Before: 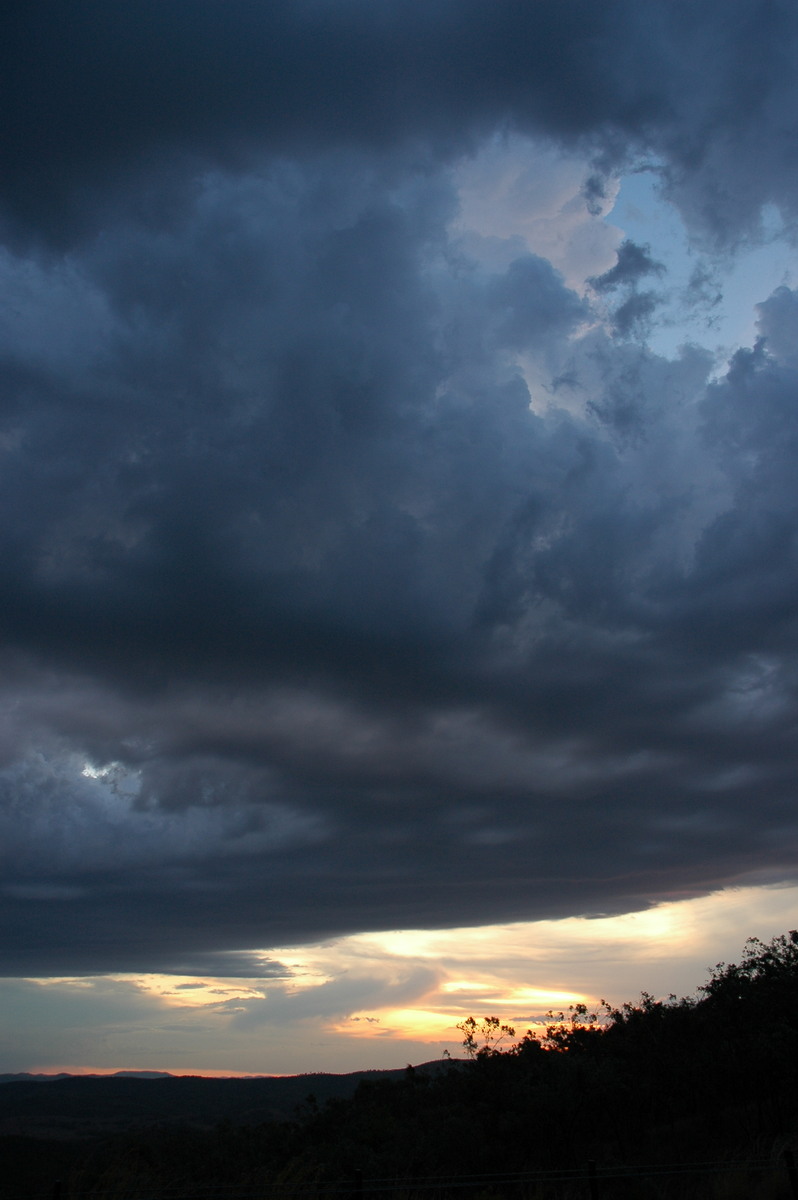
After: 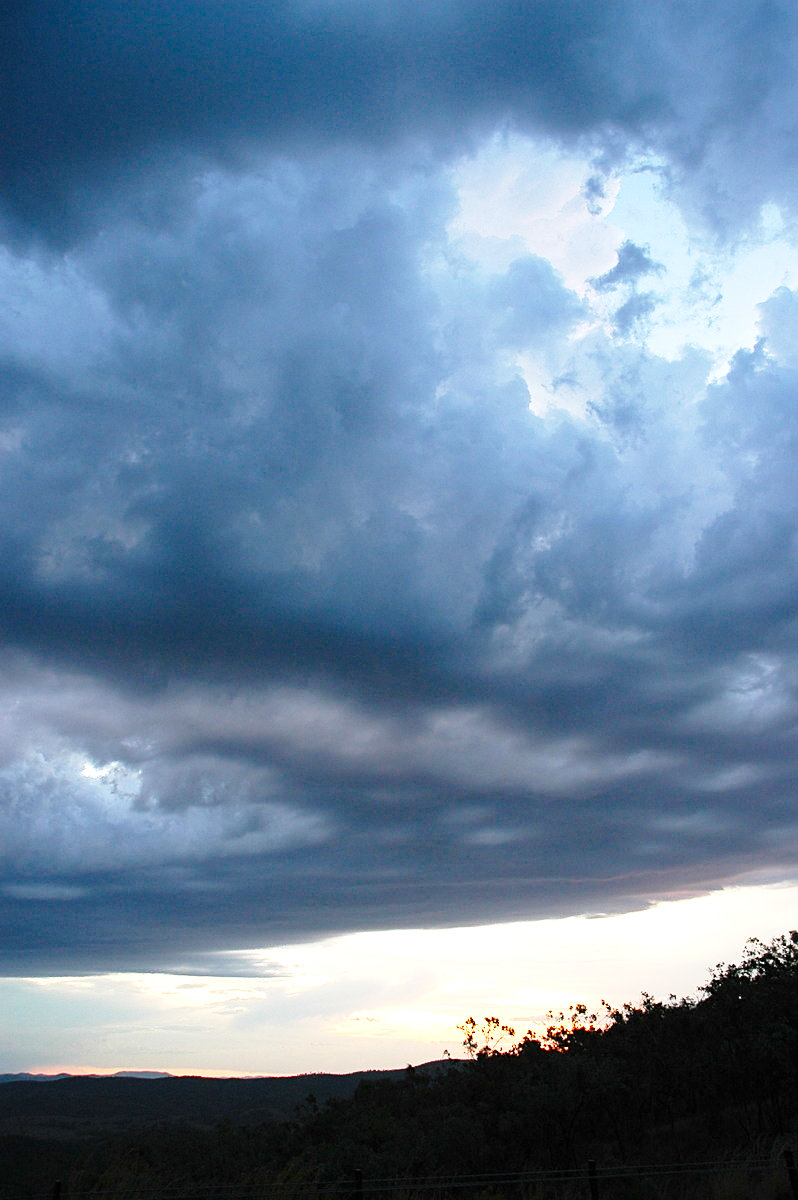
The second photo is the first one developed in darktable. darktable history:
exposure: black level correction 0, exposure 1.104 EV, compensate highlight preservation false
base curve: curves: ch0 [(0, 0) (0.028, 0.03) (0.121, 0.232) (0.46, 0.748) (0.859, 0.968) (1, 1)], preserve colors none
sharpen: on, module defaults
